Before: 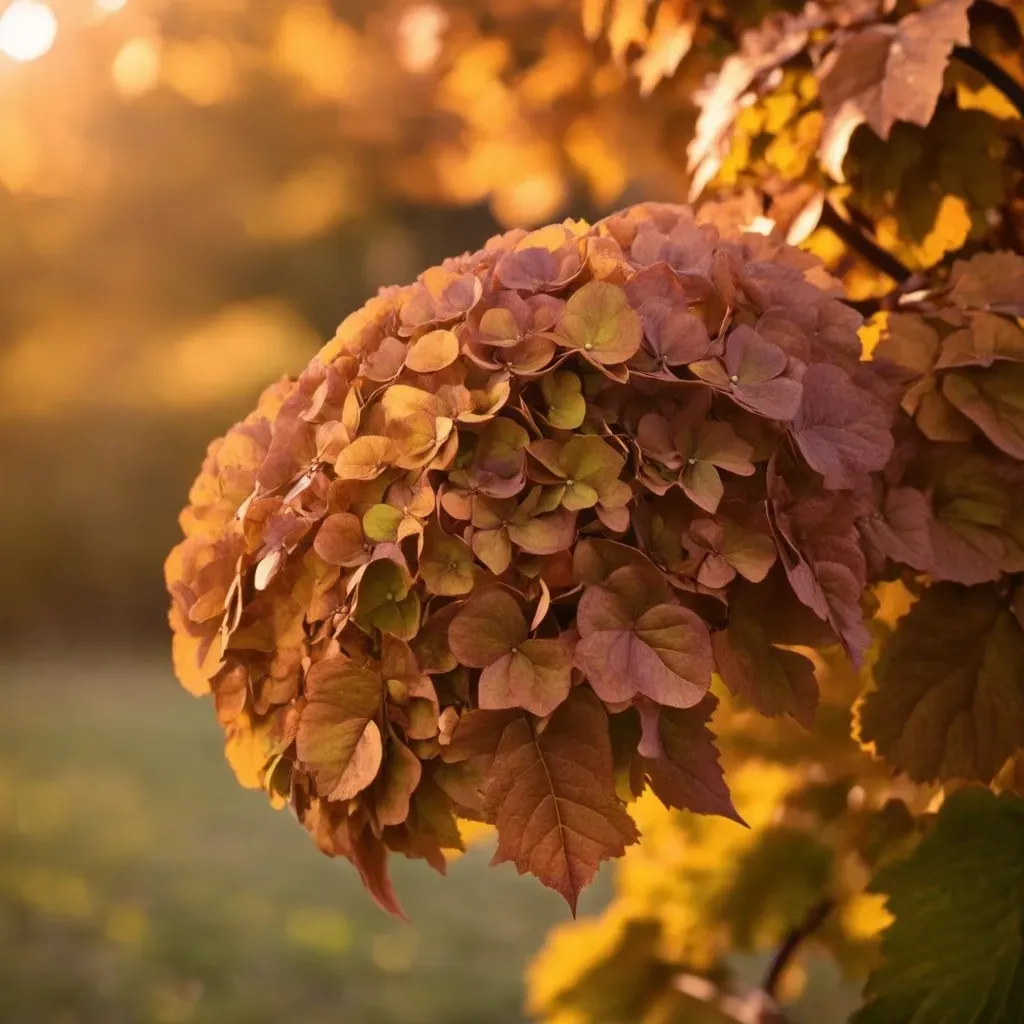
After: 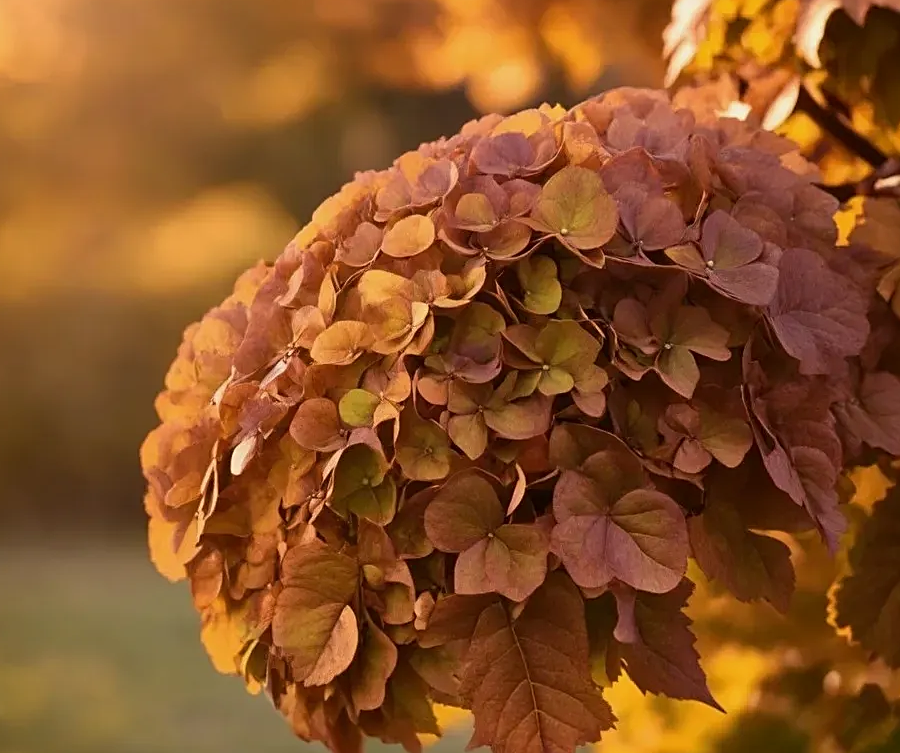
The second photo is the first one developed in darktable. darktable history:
crop and rotate: left 2.425%, top 11.305%, right 9.6%, bottom 15.08%
sharpen: on, module defaults
exposure: black level correction 0.001, exposure -0.125 EV, compensate exposure bias true, compensate highlight preservation false
